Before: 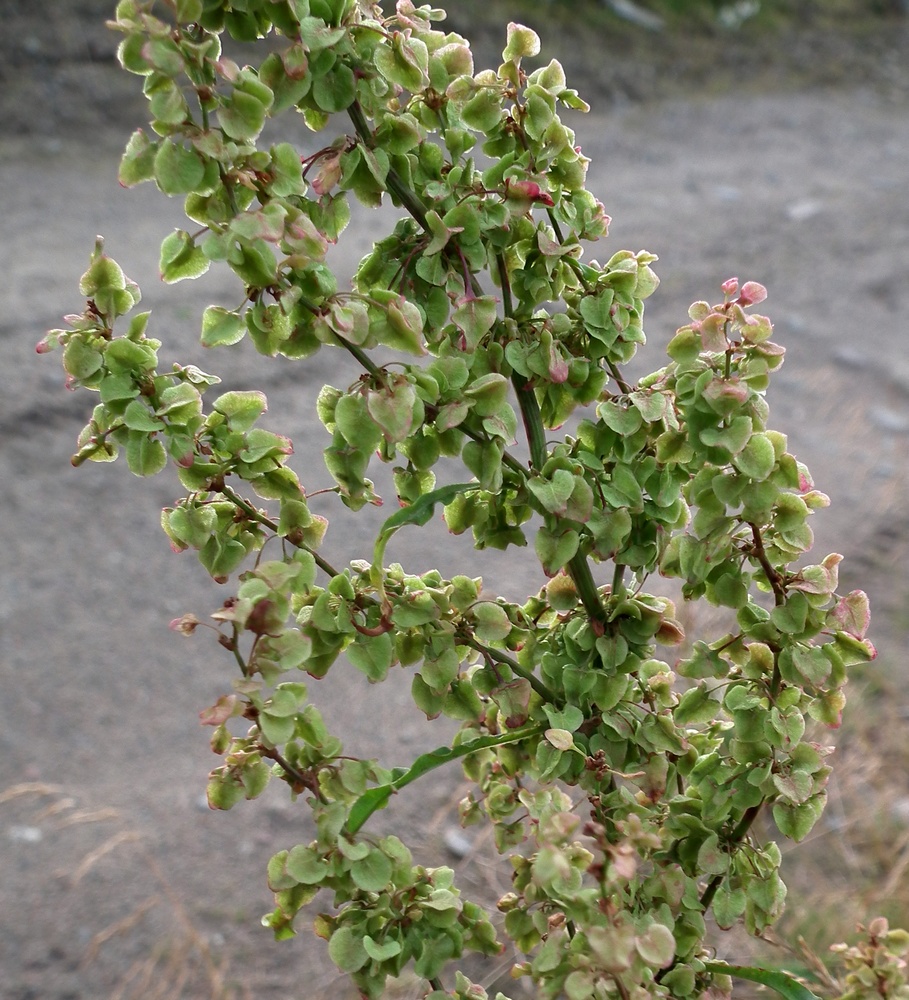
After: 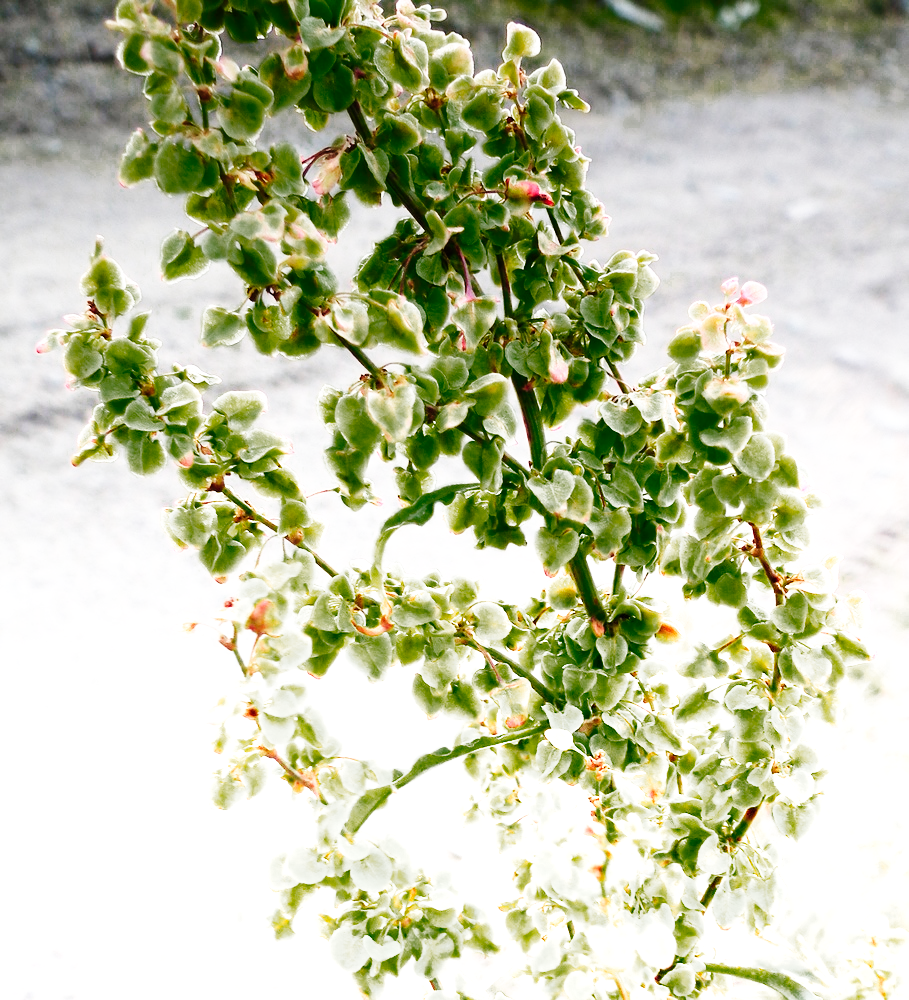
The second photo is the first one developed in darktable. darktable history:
base curve: curves: ch0 [(0, 0) (0, 0) (0.002, 0.001) (0.008, 0.003) (0.019, 0.011) (0.037, 0.037) (0.064, 0.11) (0.102, 0.232) (0.152, 0.379) (0.216, 0.524) (0.296, 0.665) (0.394, 0.789) (0.512, 0.881) (0.651, 0.945) (0.813, 0.986) (1, 1)], preserve colors none
graduated density: density -3.9 EV
color zones: curves: ch0 [(0.25, 0.5) (0.347, 0.092) (0.75, 0.5)]; ch1 [(0.25, 0.5) (0.33, 0.51) (0.75, 0.5)]
